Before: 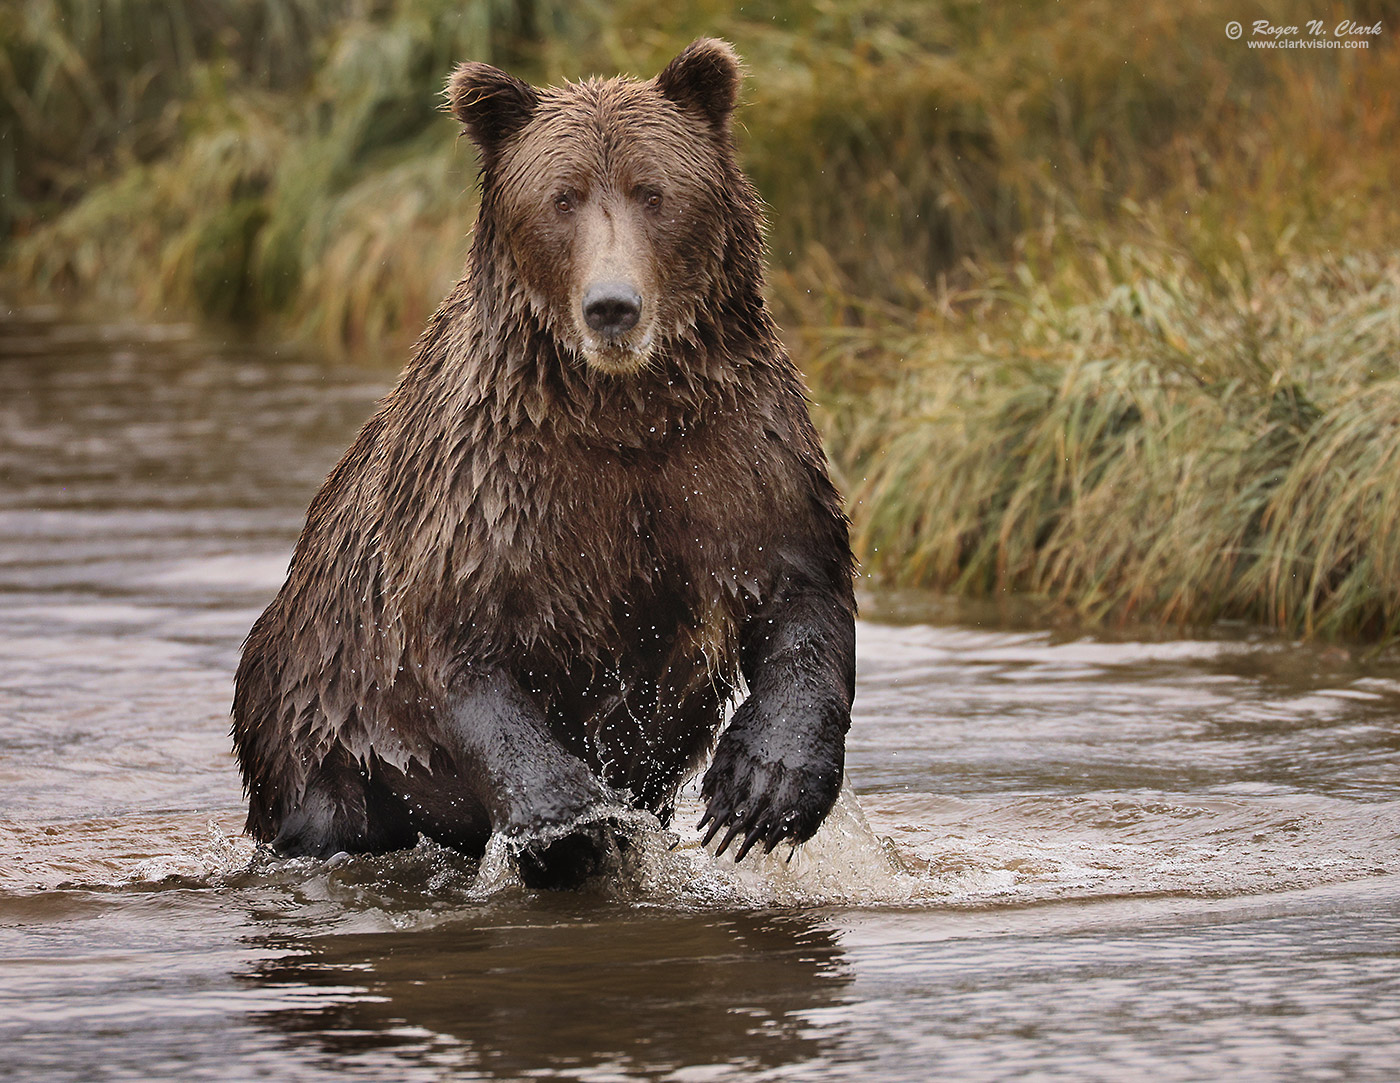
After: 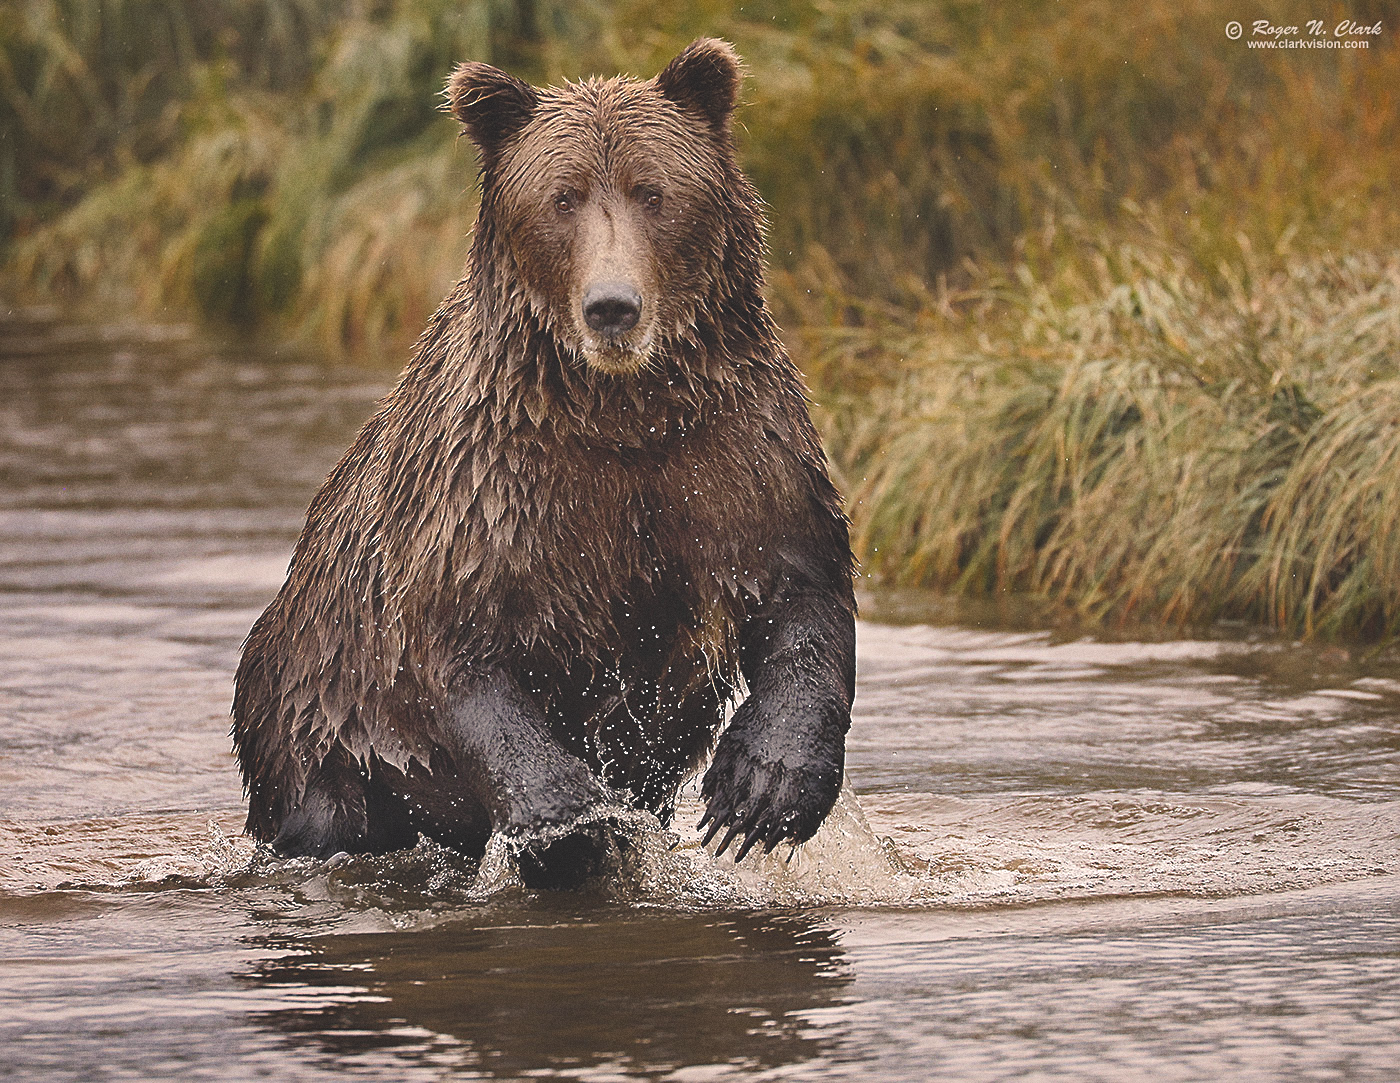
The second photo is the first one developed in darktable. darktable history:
color balance rgb: shadows lift › chroma 2%, shadows lift › hue 247.2°, power › chroma 0.3%, power › hue 25.2°, highlights gain › chroma 3%, highlights gain › hue 60°, global offset › luminance 2%, perceptual saturation grading › global saturation 20%, perceptual saturation grading › highlights -20%, perceptual saturation grading › shadows 30%
sharpen: on, module defaults
contrast brightness saturation: saturation -0.17
grain: coarseness 0.09 ISO
